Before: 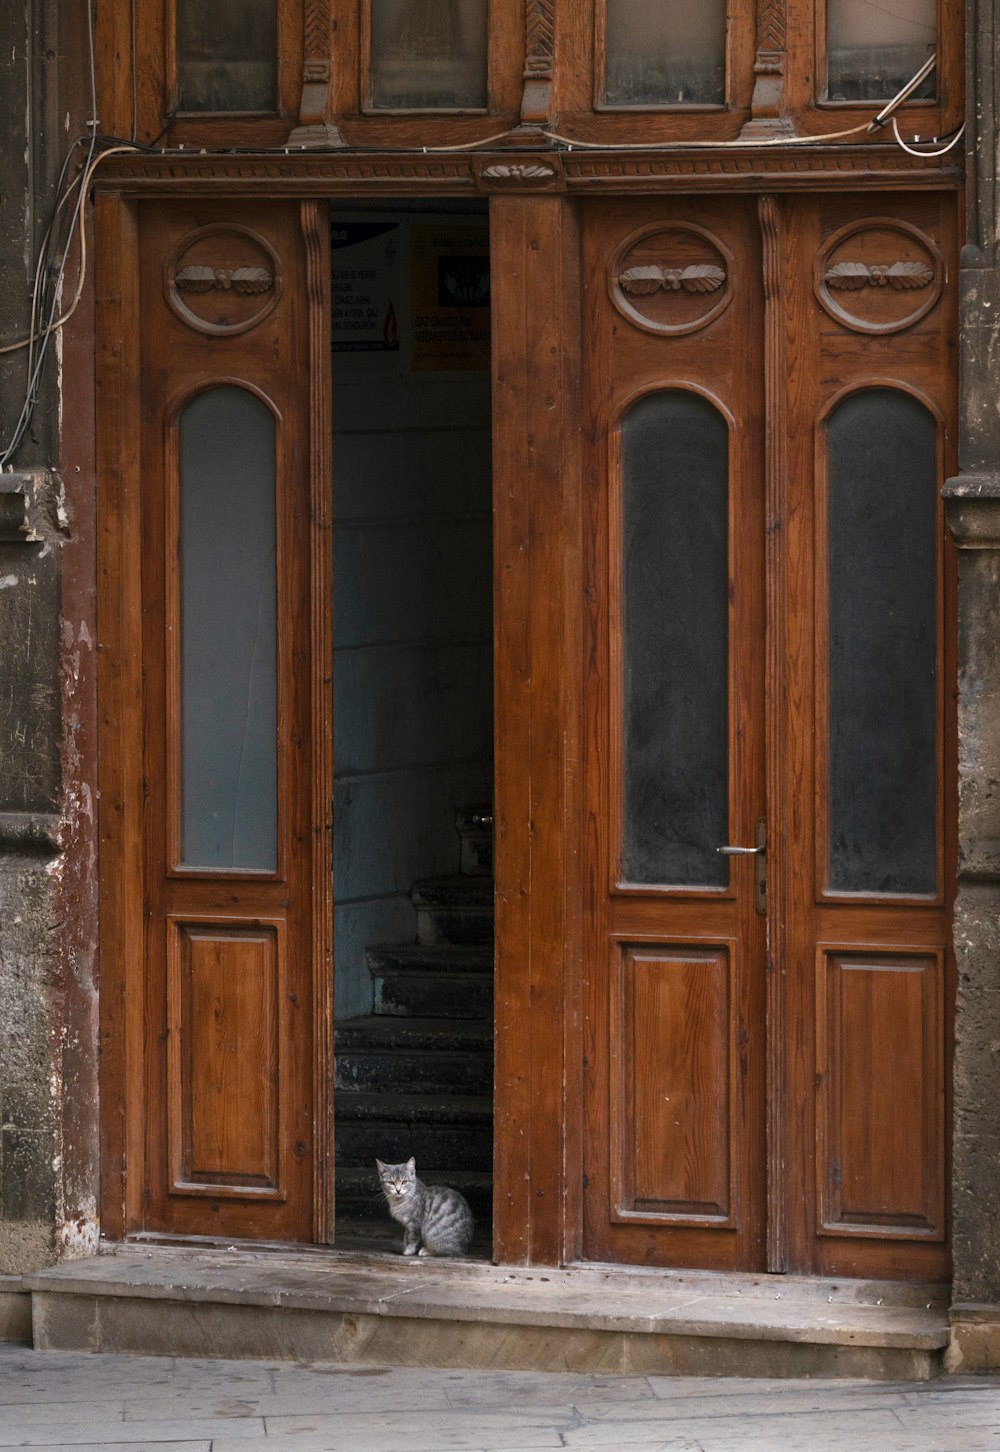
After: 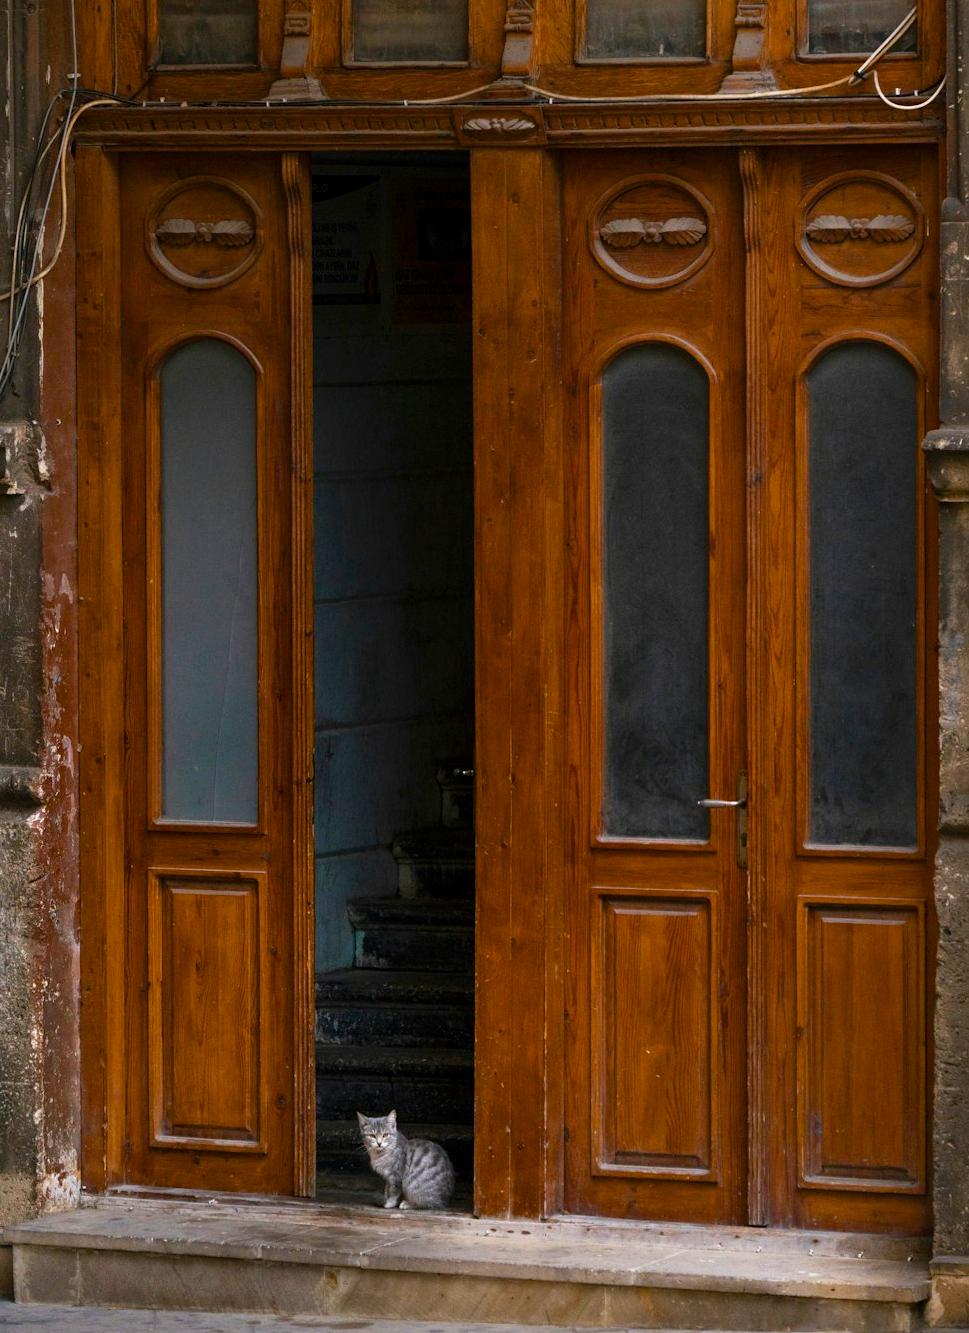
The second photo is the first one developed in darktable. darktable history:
crop: left 1.964%, top 3.251%, right 1.122%, bottom 4.933%
color balance rgb: linear chroma grading › global chroma 15%, perceptual saturation grading › global saturation 30%
